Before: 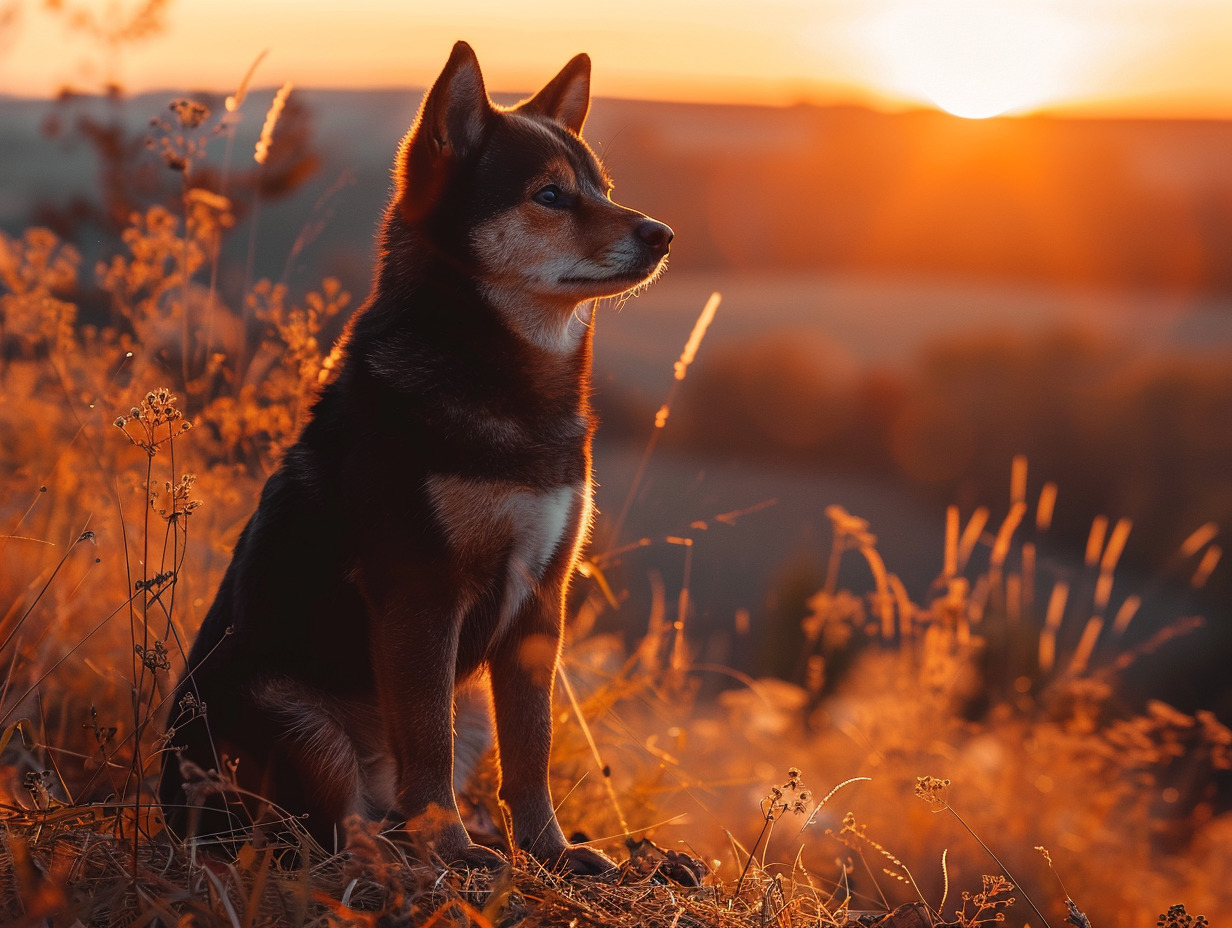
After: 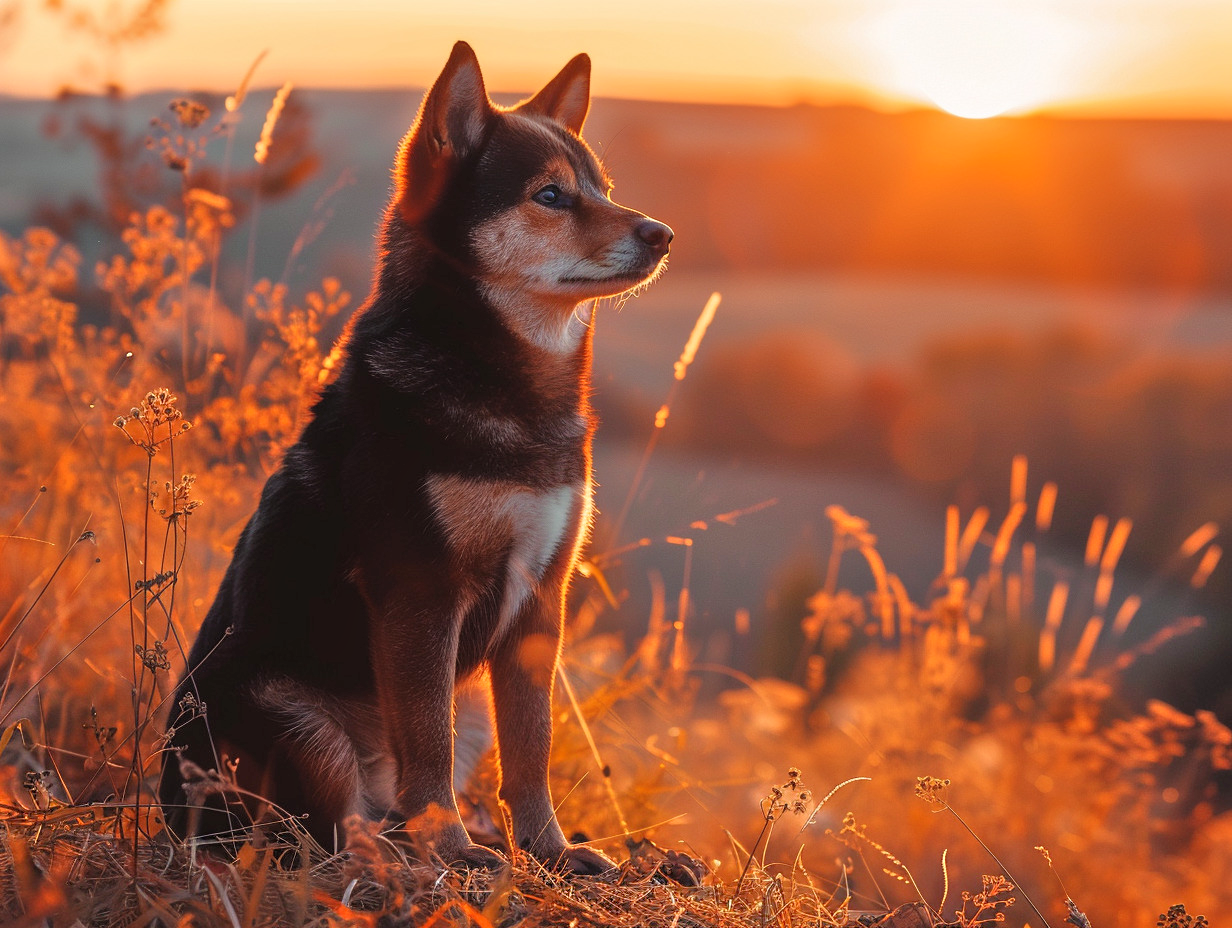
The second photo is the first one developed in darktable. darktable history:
tone equalizer: -7 EV 0.141 EV, -6 EV 0.605 EV, -5 EV 1.12 EV, -4 EV 1.29 EV, -3 EV 1.14 EV, -2 EV 0.6 EV, -1 EV 0.146 EV
